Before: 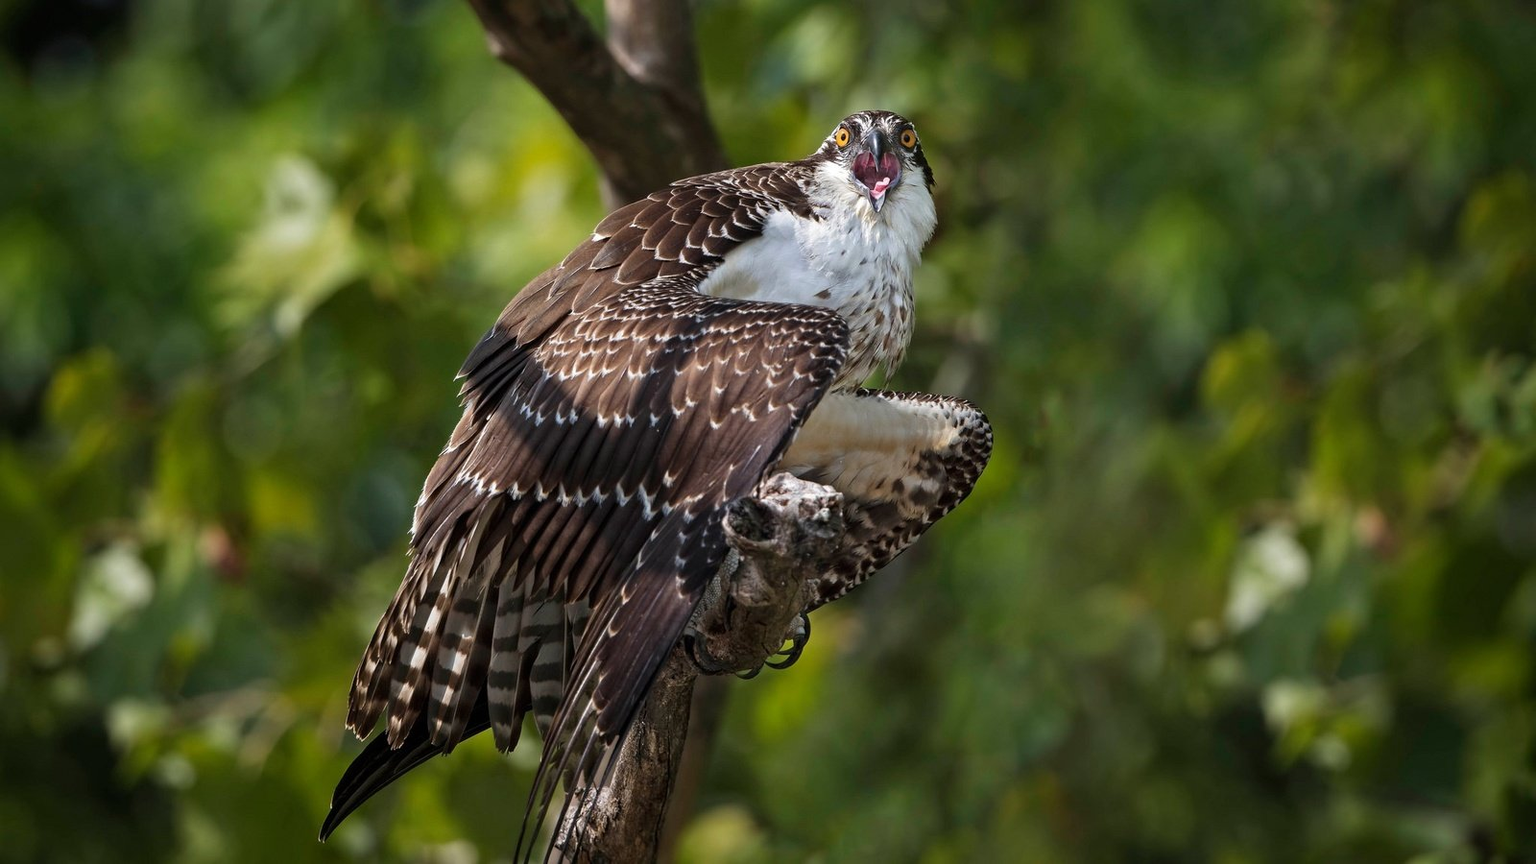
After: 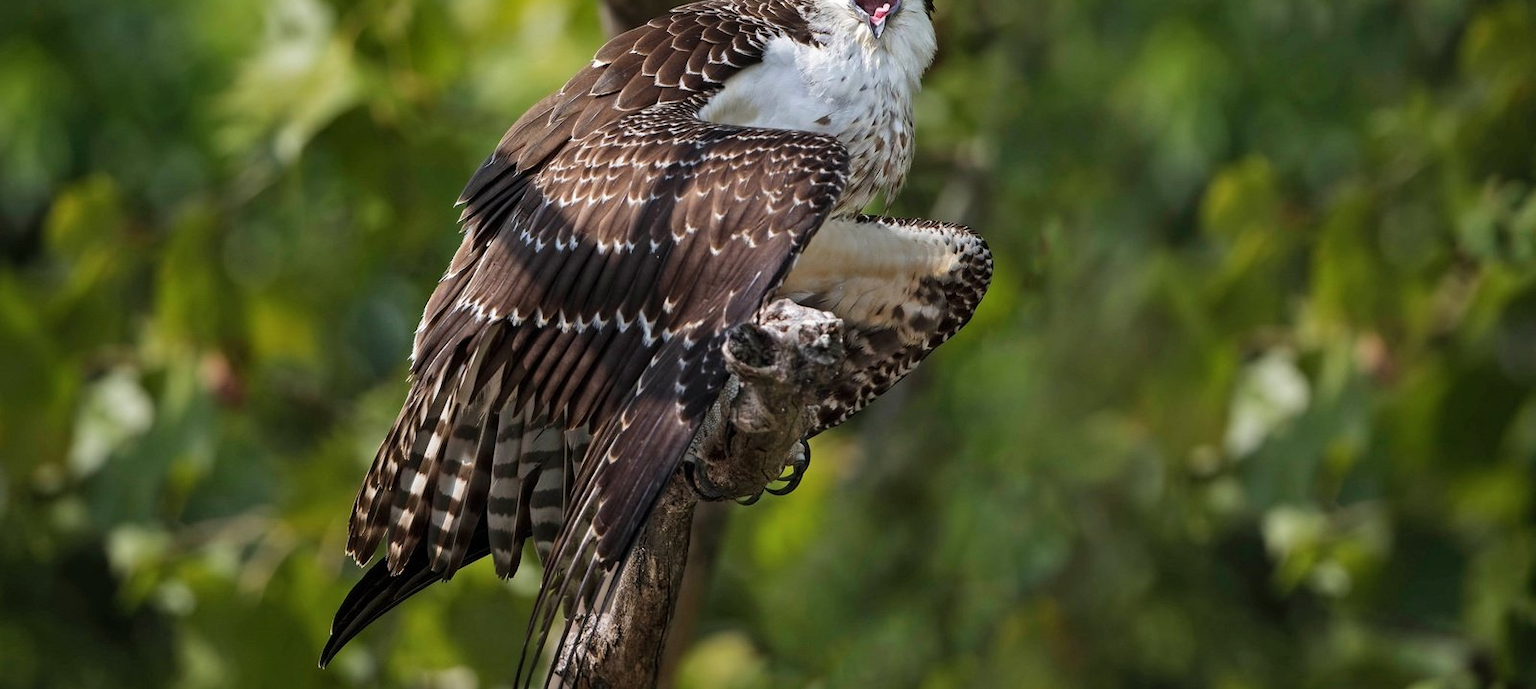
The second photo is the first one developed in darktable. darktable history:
crop and rotate: top 20.176%
shadows and highlights: shadows 37.02, highlights -26.64, highlights color adjustment 0.424%, soften with gaussian
